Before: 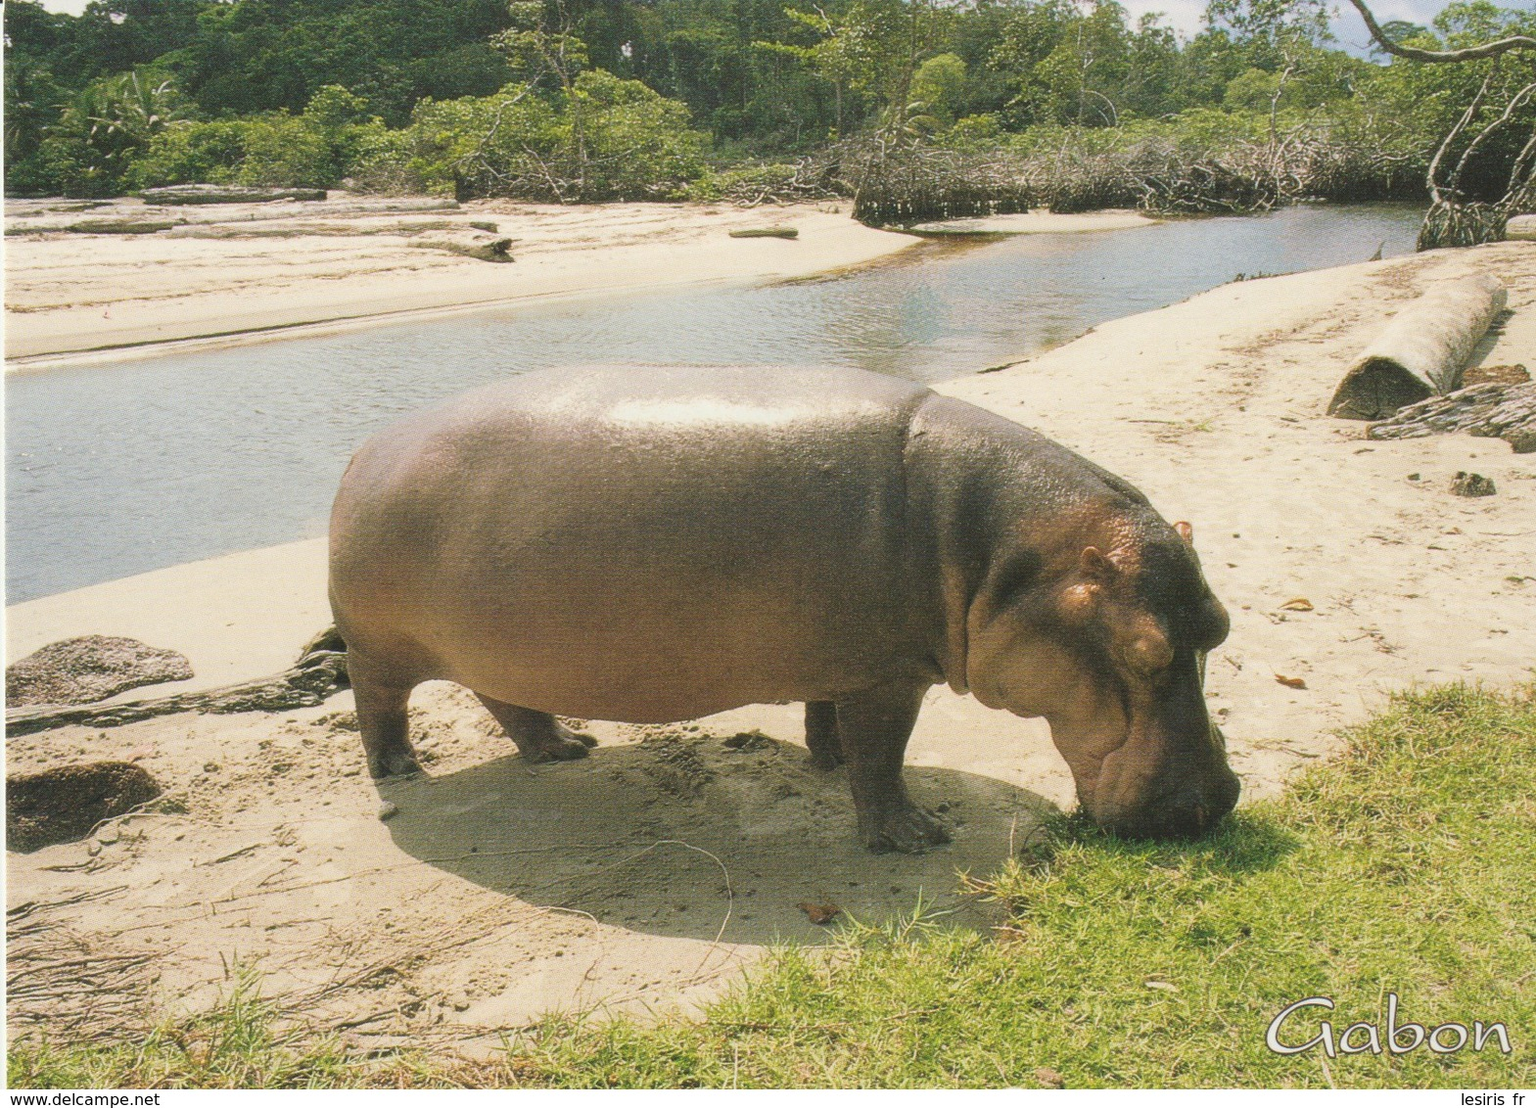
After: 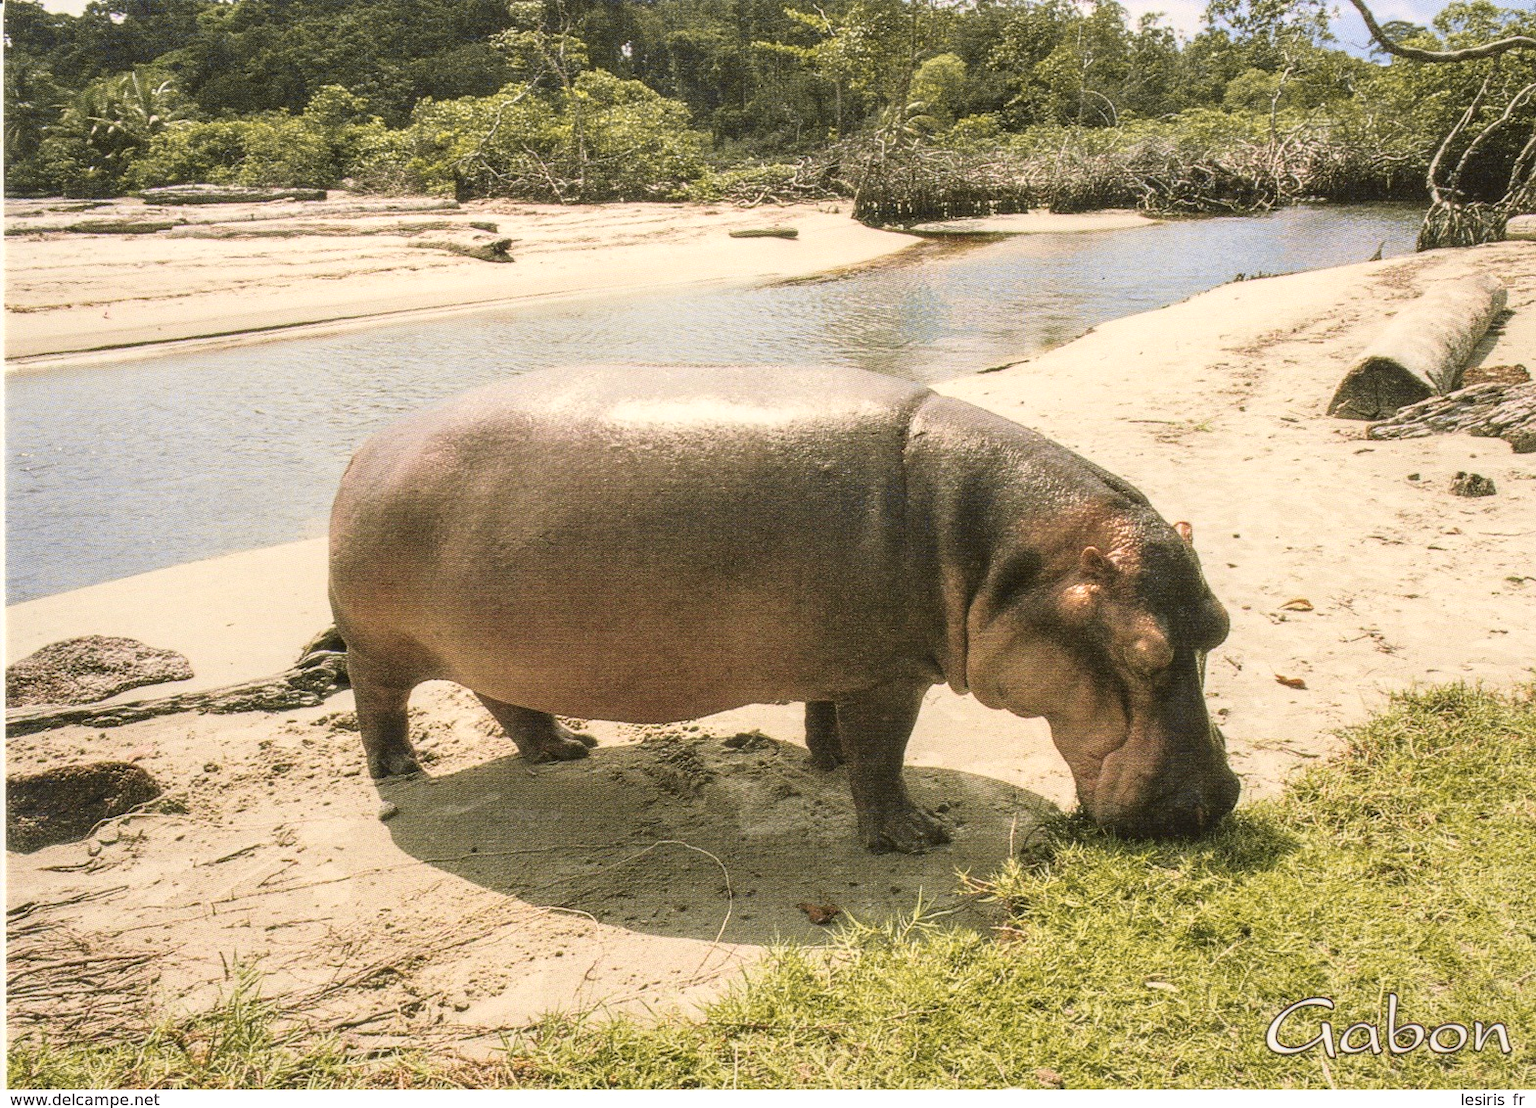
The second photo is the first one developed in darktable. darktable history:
local contrast: highlights 61%, detail 143%, midtone range 0.428
tone curve: curves: ch0 [(0, 0.036) (0.119, 0.115) (0.461, 0.479) (0.715, 0.767) (0.817, 0.865) (1, 0.998)]; ch1 [(0, 0) (0.377, 0.416) (0.44, 0.478) (0.487, 0.498) (0.514, 0.525) (0.538, 0.552) (0.67, 0.688) (1, 1)]; ch2 [(0, 0) (0.38, 0.405) (0.463, 0.445) (0.492, 0.486) (0.524, 0.541) (0.578, 0.59) (0.653, 0.658) (1, 1)], color space Lab, independent channels, preserve colors none
